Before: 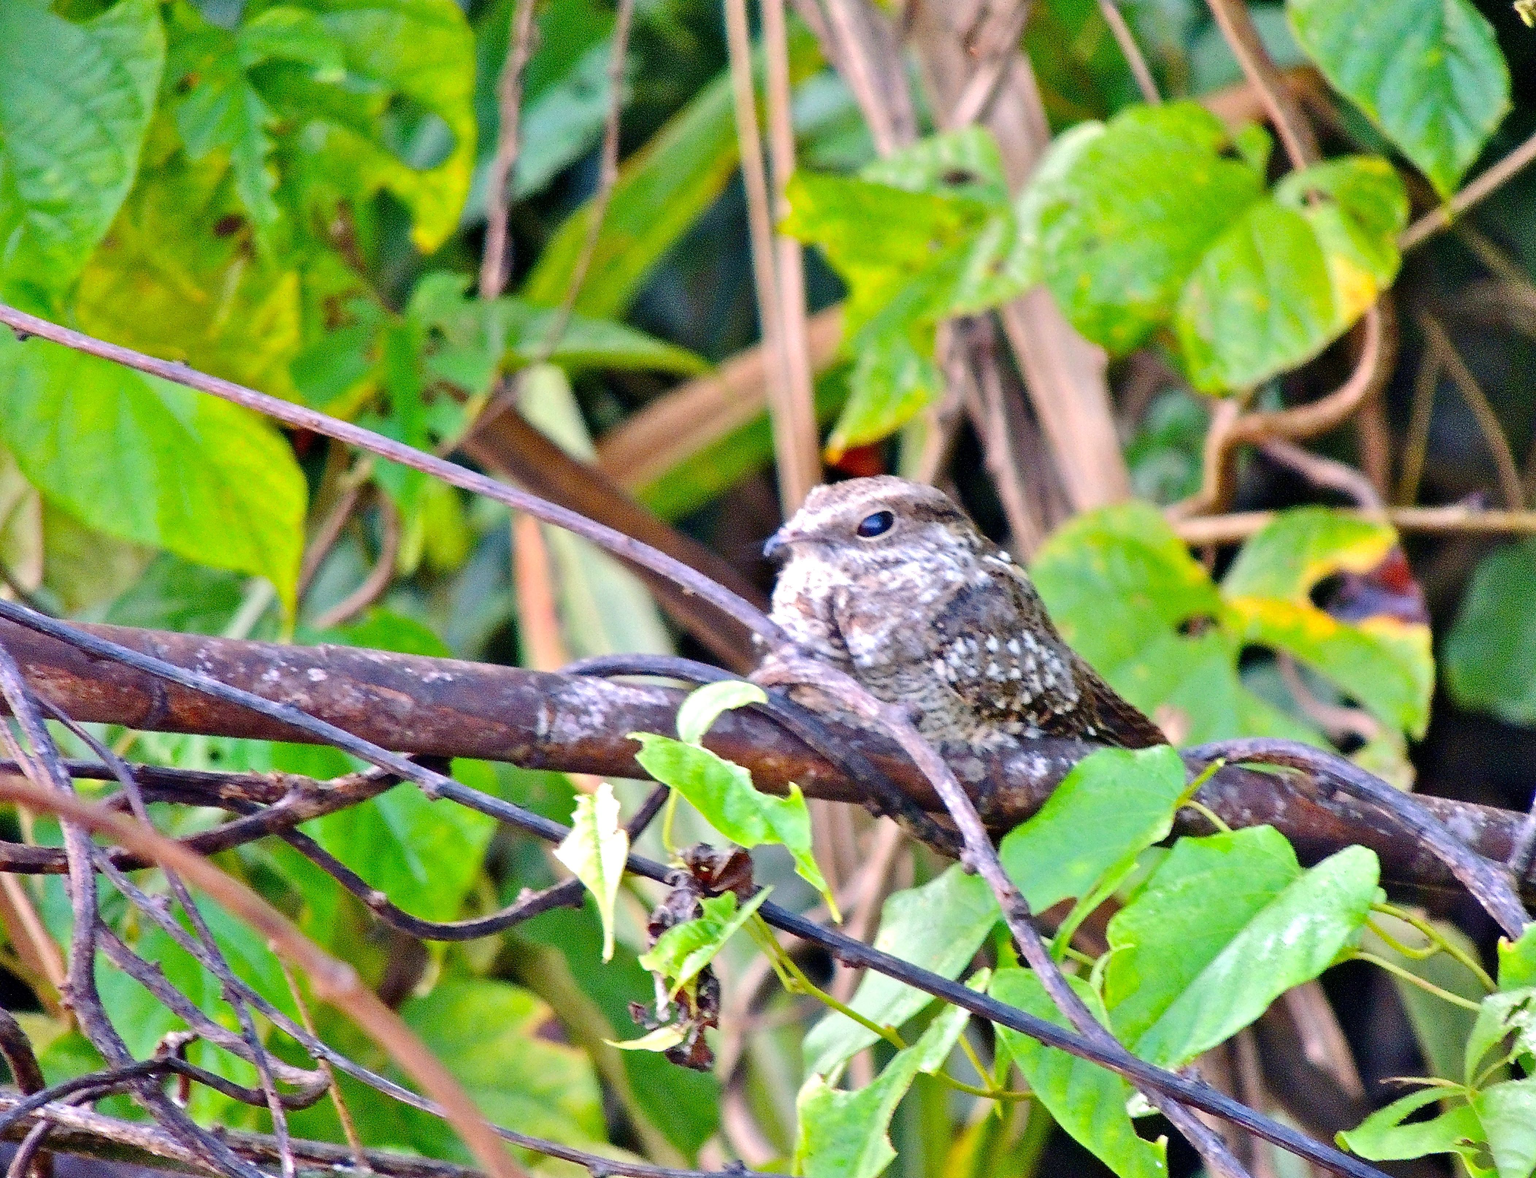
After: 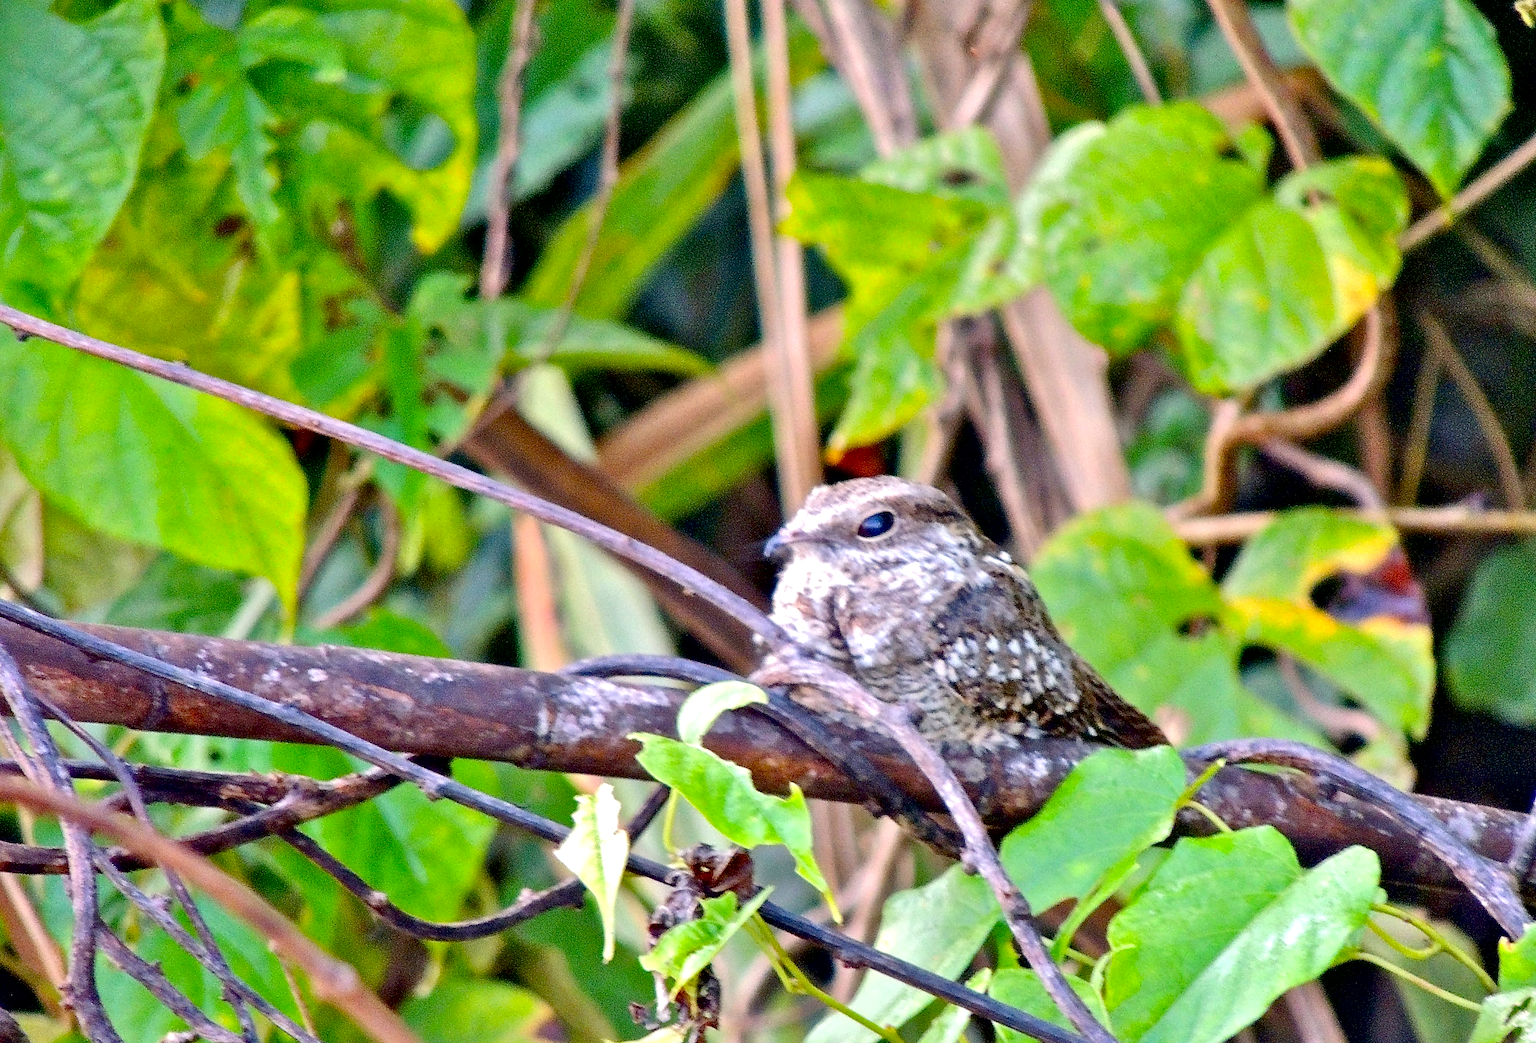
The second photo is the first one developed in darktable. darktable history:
local contrast: mode bilateral grid, contrast 21, coarseness 49, detail 120%, midtone range 0.2
exposure: black level correction 0.01, exposure 0.016 EV, compensate highlight preservation false
crop and rotate: top 0%, bottom 11.401%
